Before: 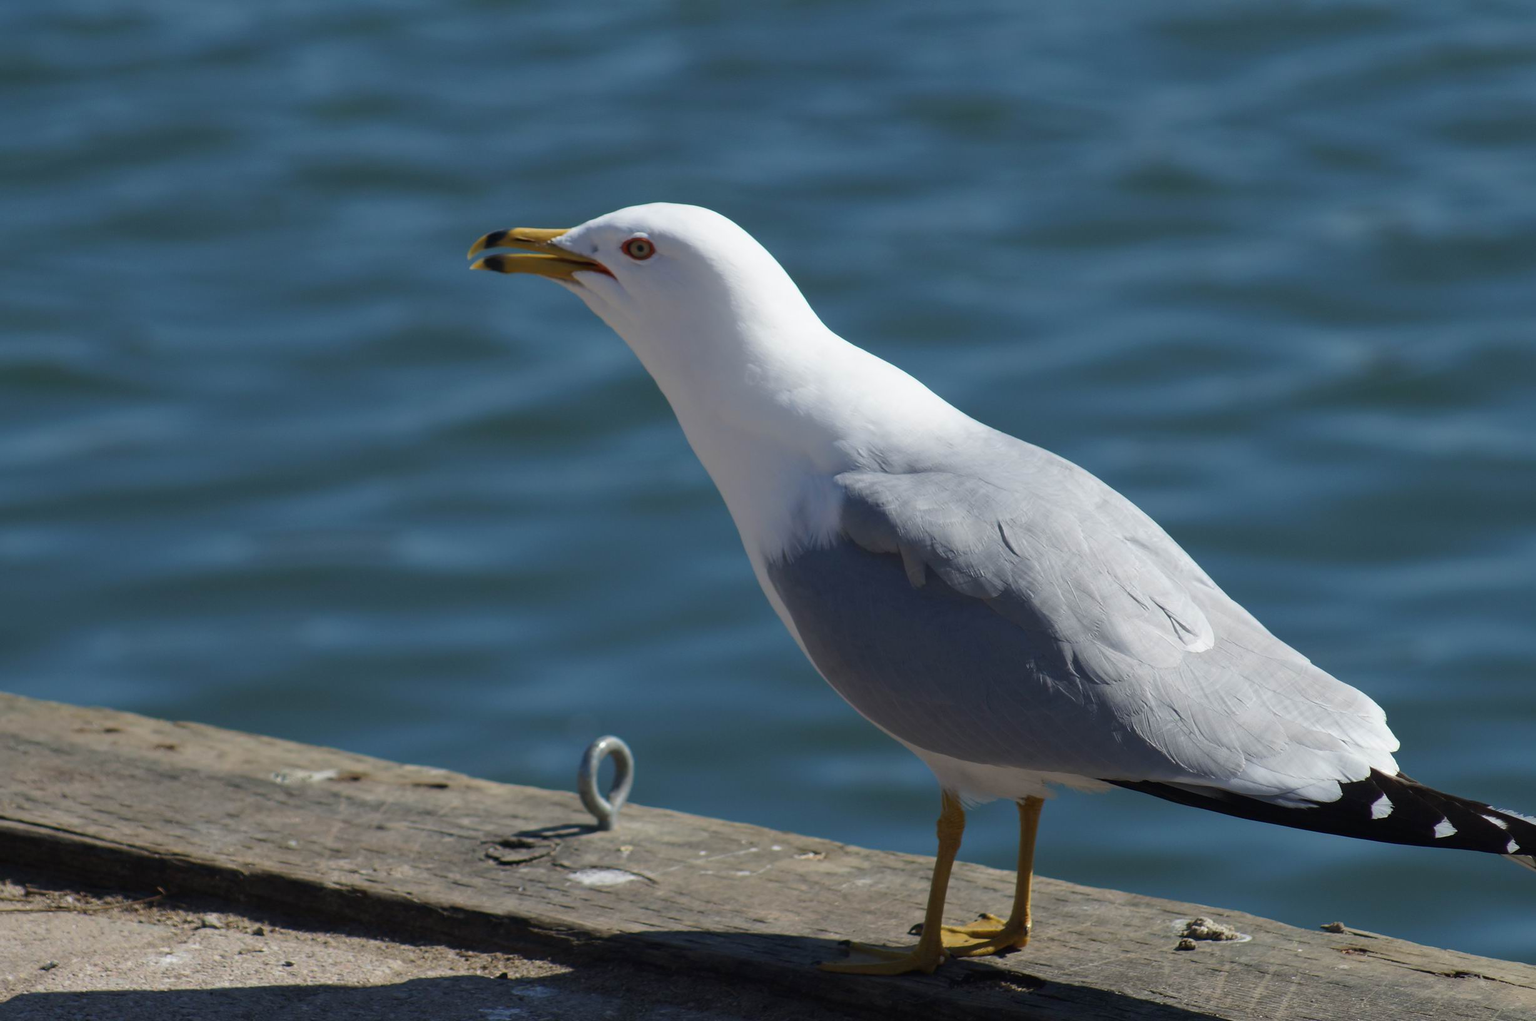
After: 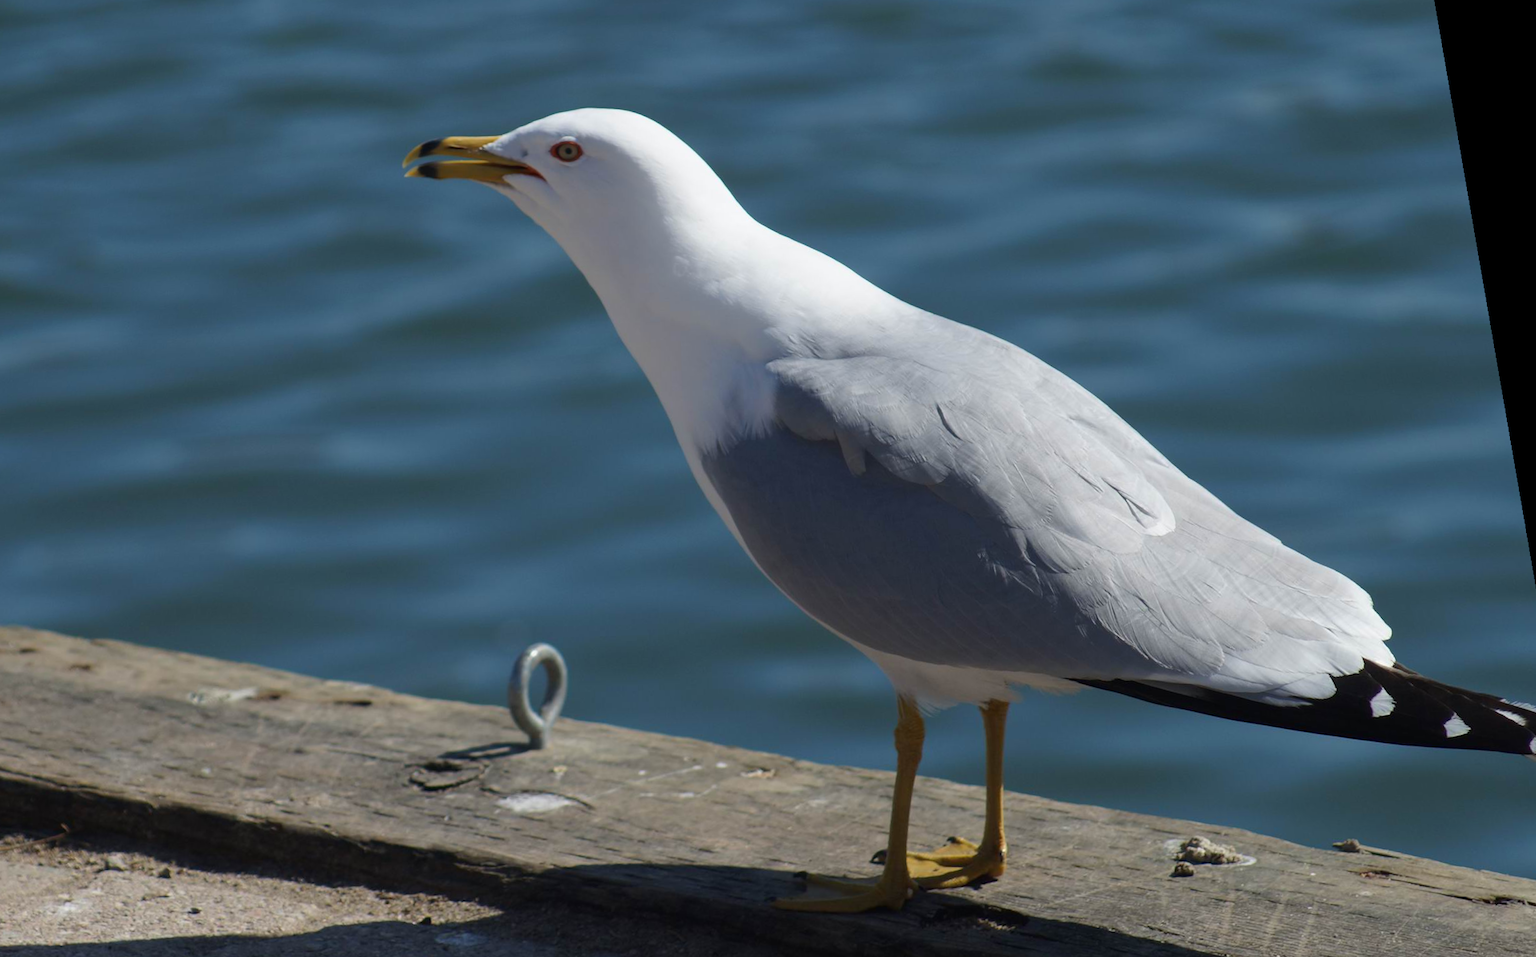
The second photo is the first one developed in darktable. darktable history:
crop and rotate: angle 1.96°, left 5.673%, top 5.673%
rotate and perspective: rotation 0.128°, lens shift (vertical) -0.181, lens shift (horizontal) -0.044, shear 0.001, automatic cropping off
